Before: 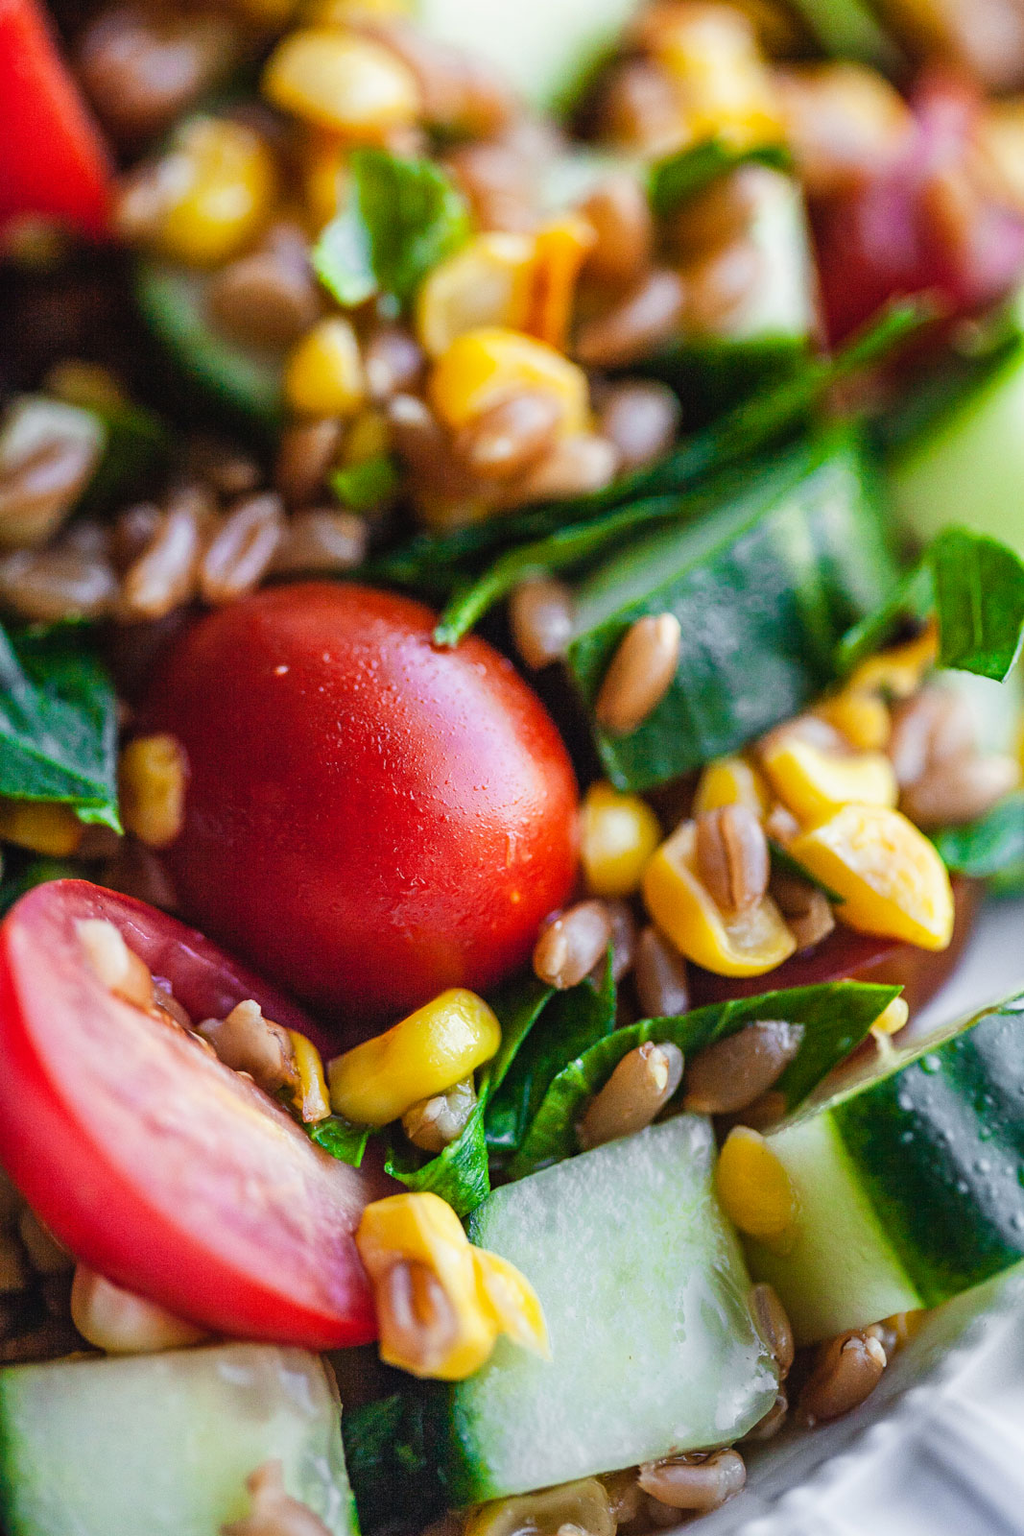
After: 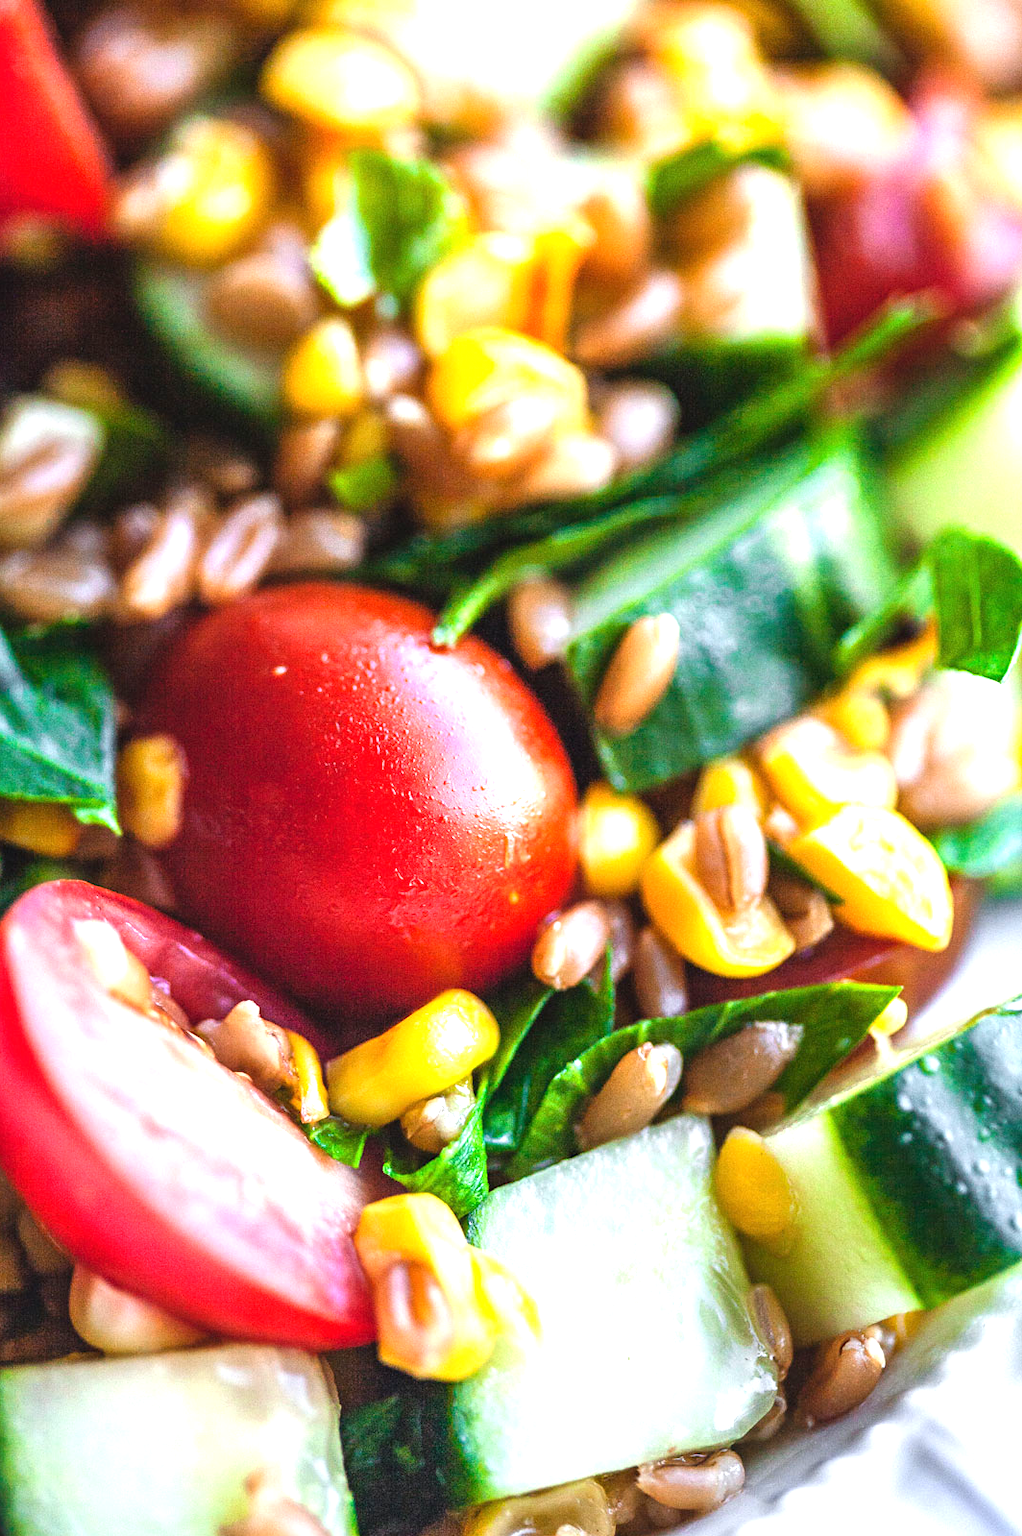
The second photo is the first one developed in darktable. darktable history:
exposure: black level correction 0, exposure 1.1 EV, compensate highlight preservation false
crop and rotate: left 0.192%, bottom 0.011%
